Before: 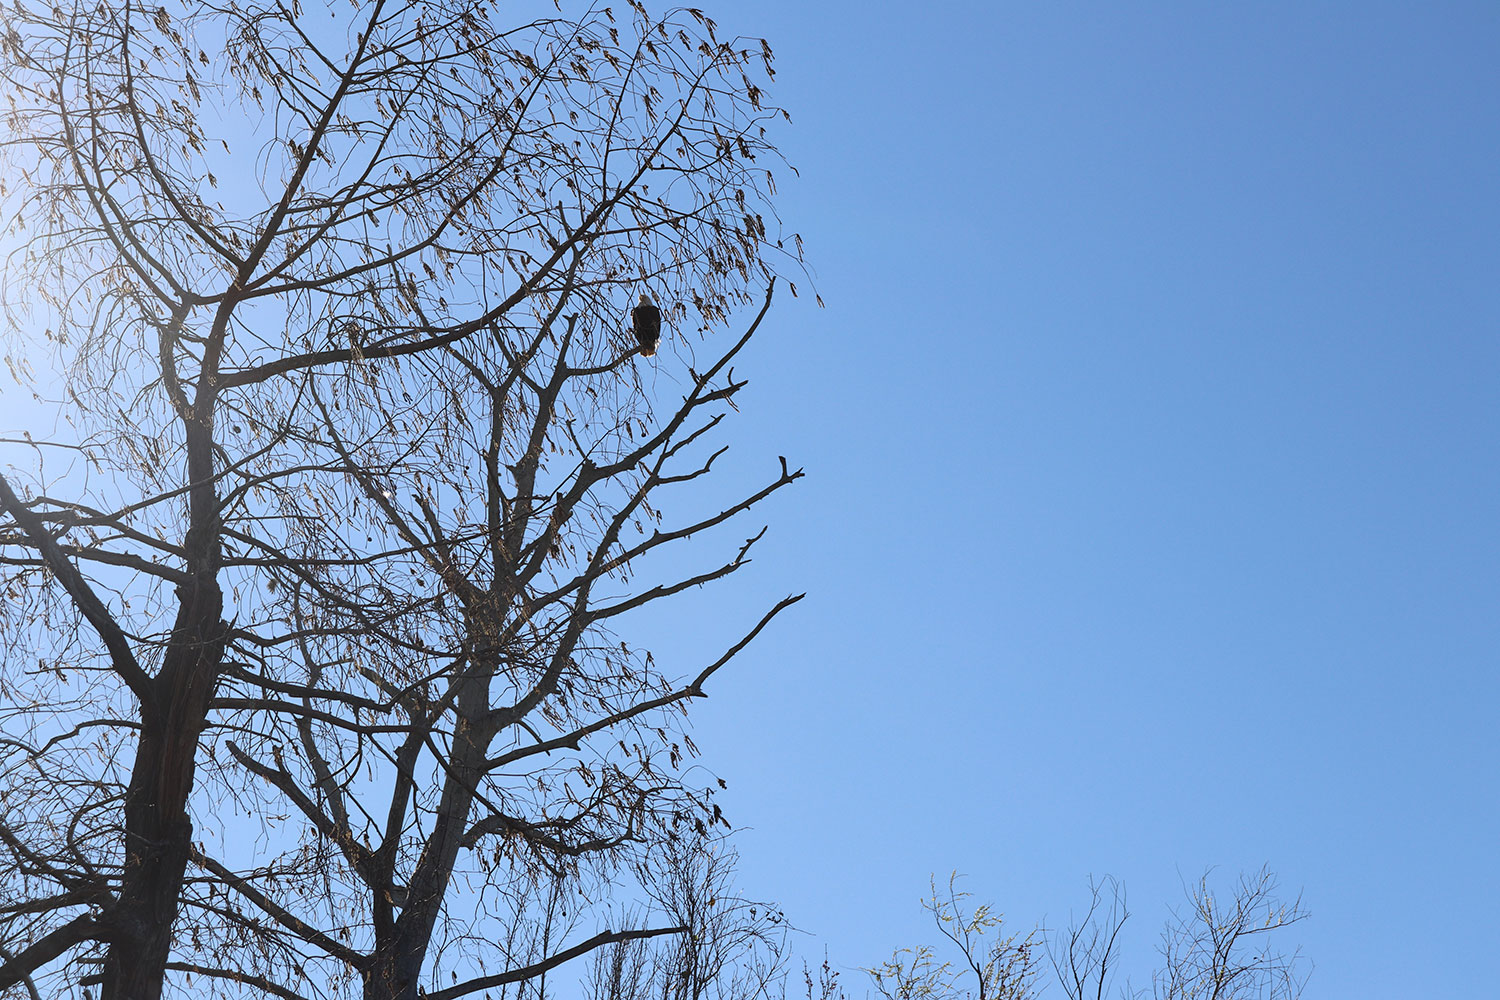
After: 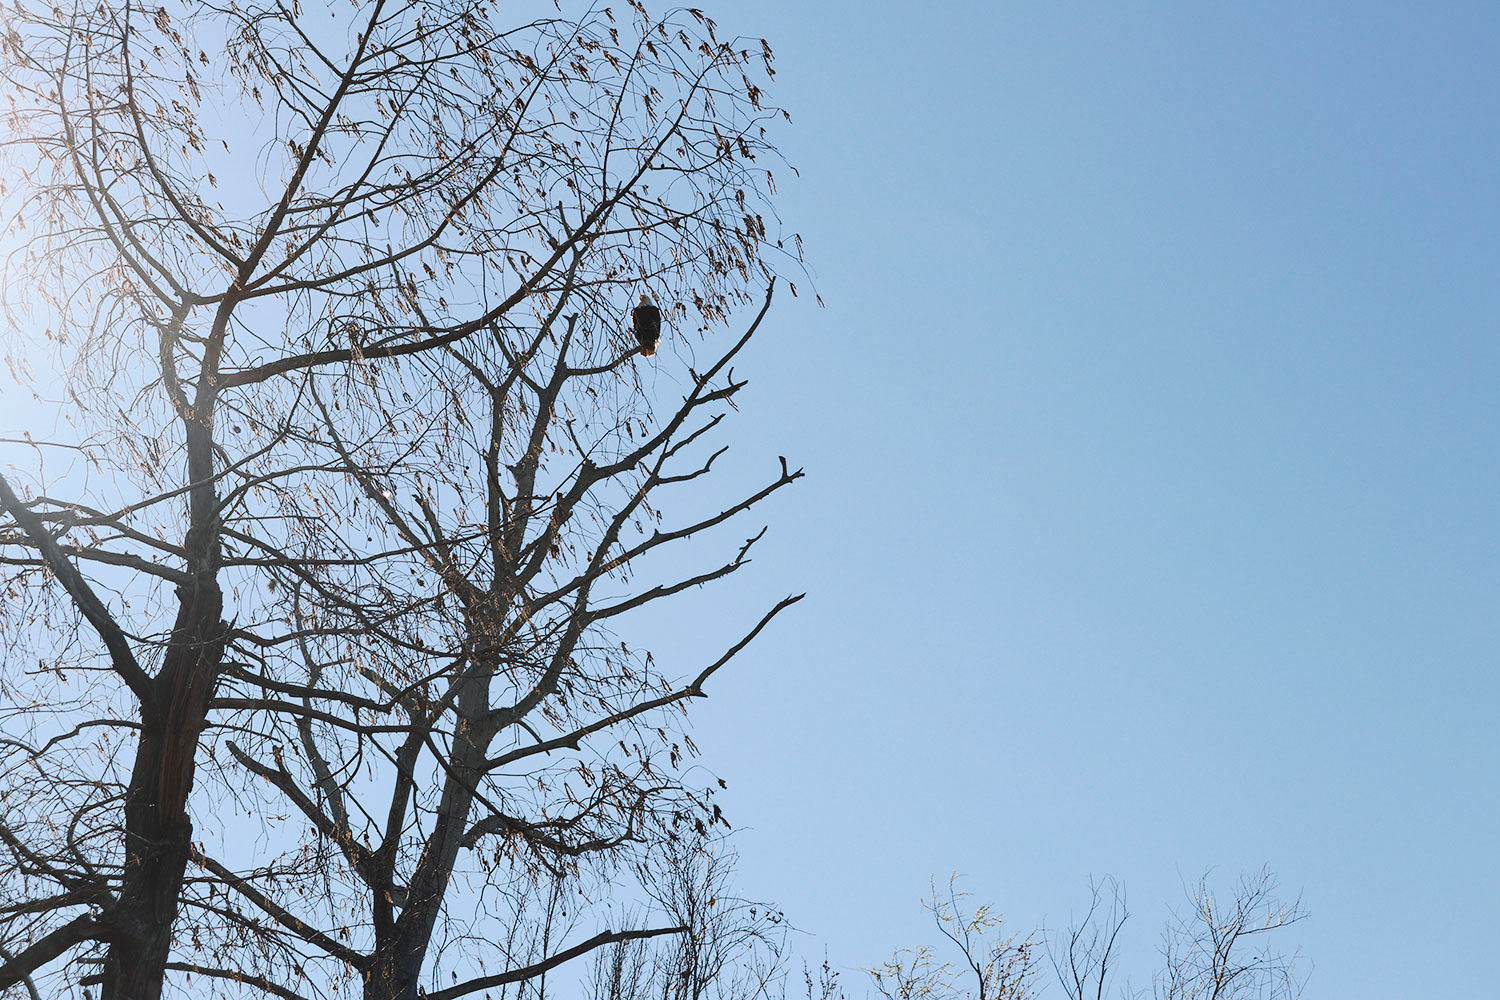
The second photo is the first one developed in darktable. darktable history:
tone curve: curves: ch0 [(0, 0) (0.003, 0.039) (0.011, 0.041) (0.025, 0.048) (0.044, 0.065) (0.069, 0.084) (0.1, 0.104) (0.136, 0.137) (0.177, 0.19) (0.224, 0.245) (0.277, 0.32) (0.335, 0.409) (0.399, 0.496) (0.468, 0.58) (0.543, 0.656) (0.623, 0.733) (0.709, 0.796) (0.801, 0.852) (0.898, 0.93) (1, 1)], preserve colors none
color look up table: target L [94.53, 88.02, 83.73, 85.18, 87.32, 82.91, 62.74, 63.7, 58.65, 66.48, 53.46, 45.57, 53.97, 25.77, 200.37, 82.11, 71.9, 72.66, 62.14, 55.19, 52.69, 48.8, 48.26, 39.74, 30.92, 28.66, 17.25, 87.81, 81.14, 73.62, 64.8, 61.27, 59.99, 65.32, 57.56, 61.66, 42.48, 42.92, 30.82, 21.23, 15.61, 1.845, 92.53, 79.75, 68.78, 52.31, 43.88, 44.26, 40.13], target a [-11.01, -19.24, -37.17, -18.76, -55.74, -56.59, -18.19, -0.888, -10.73, -49.3, -51.84, -29.32, -8.348, -18.32, 0, 5.901, 28.36, 40.15, 49.06, 63.8, 19.1, 56.13, 64.13, 19.23, 7.531, 43.1, 14.31, 17.62, -0.46, 49.05, 20.96, 64.65, 5.39, 73.26, 80.17, 37.01, 66.65, 63.65, 22.36, 39.44, 3.309, 6.942, -18.73, -40.55, -39.26, -27.97, -9.34, -27.73, -13.28], target b [20.37, 11.47, 39.93, 50.56, -3.254, 28.48, 21.13, 33.42, 54.75, 10.08, 34.43, 23.01, 6.608, 21.26, 0, 11.68, 69.58, 20.29, 49.7, 23.02, 31.7, 53.83, 34.98, 41.15, 3.848, 13.51, 26.33, -11.76, -21.77, -33.55, -11.17, -3.98, -52.81, -46.82, -33.36, -30.13, -13.71, -59.21, -63.86, -36.38, -25.65, -2.89, -8.377, -19.16, -3.667, -25.4, -35.53, -6.844, -10.72], num patches 49
